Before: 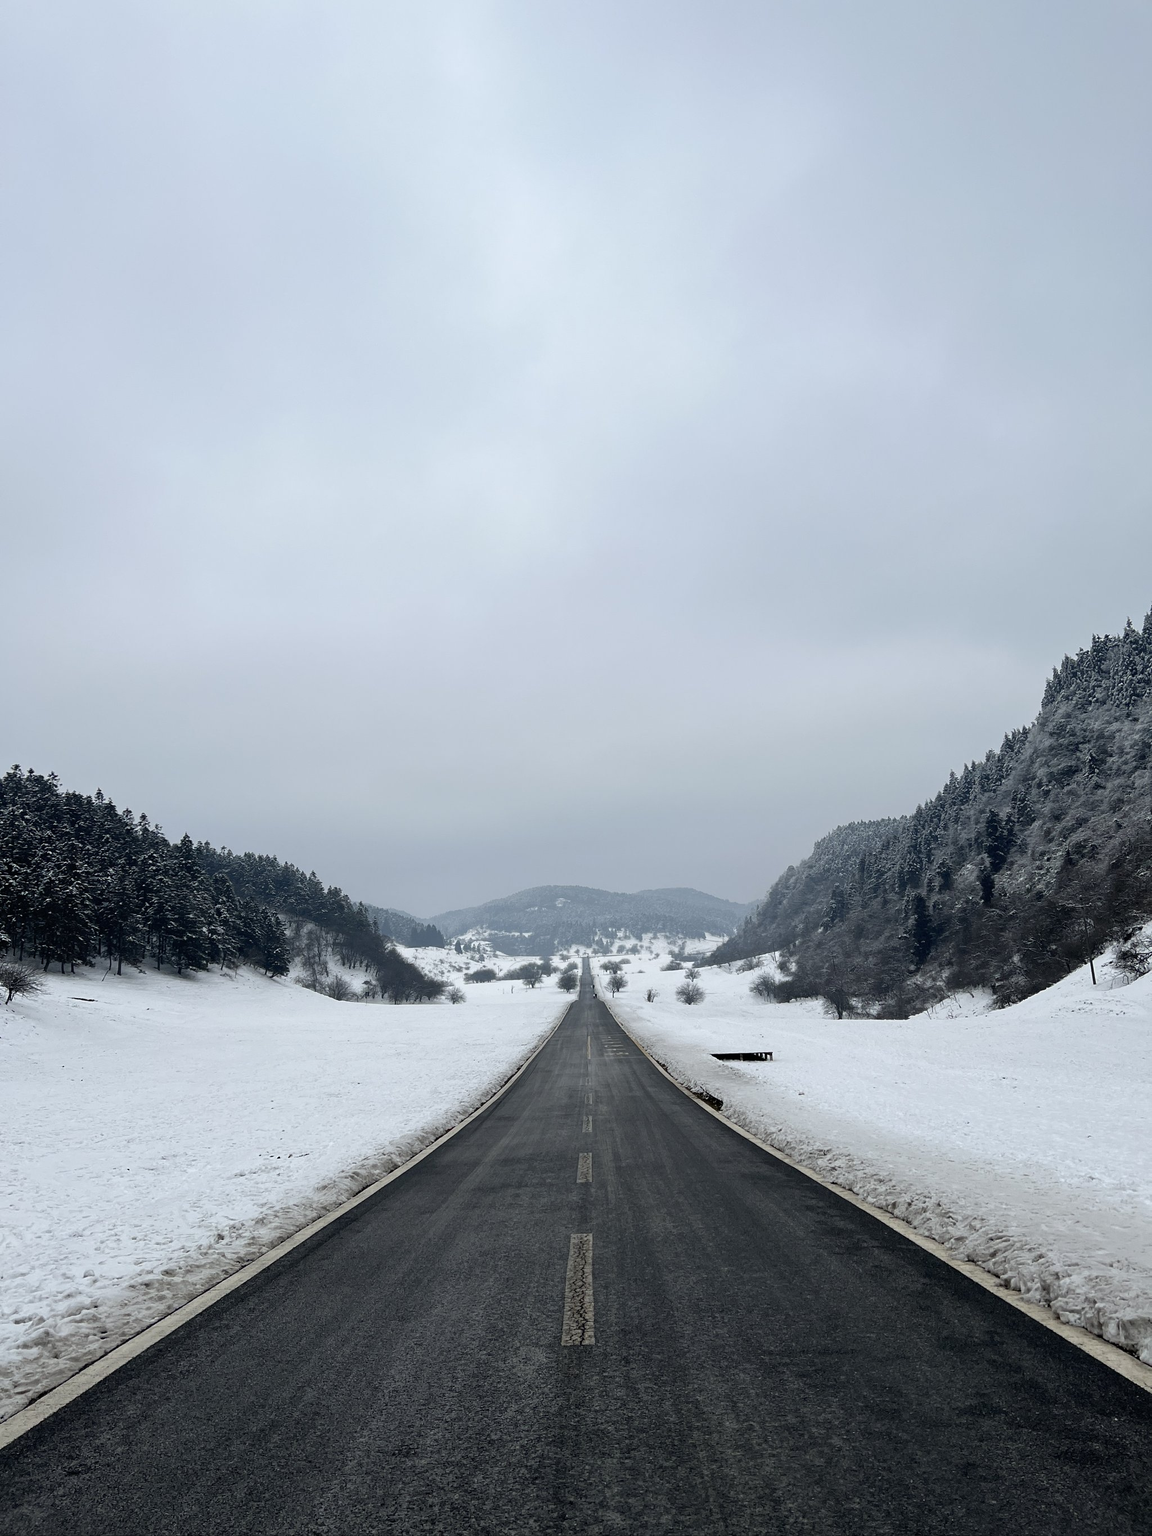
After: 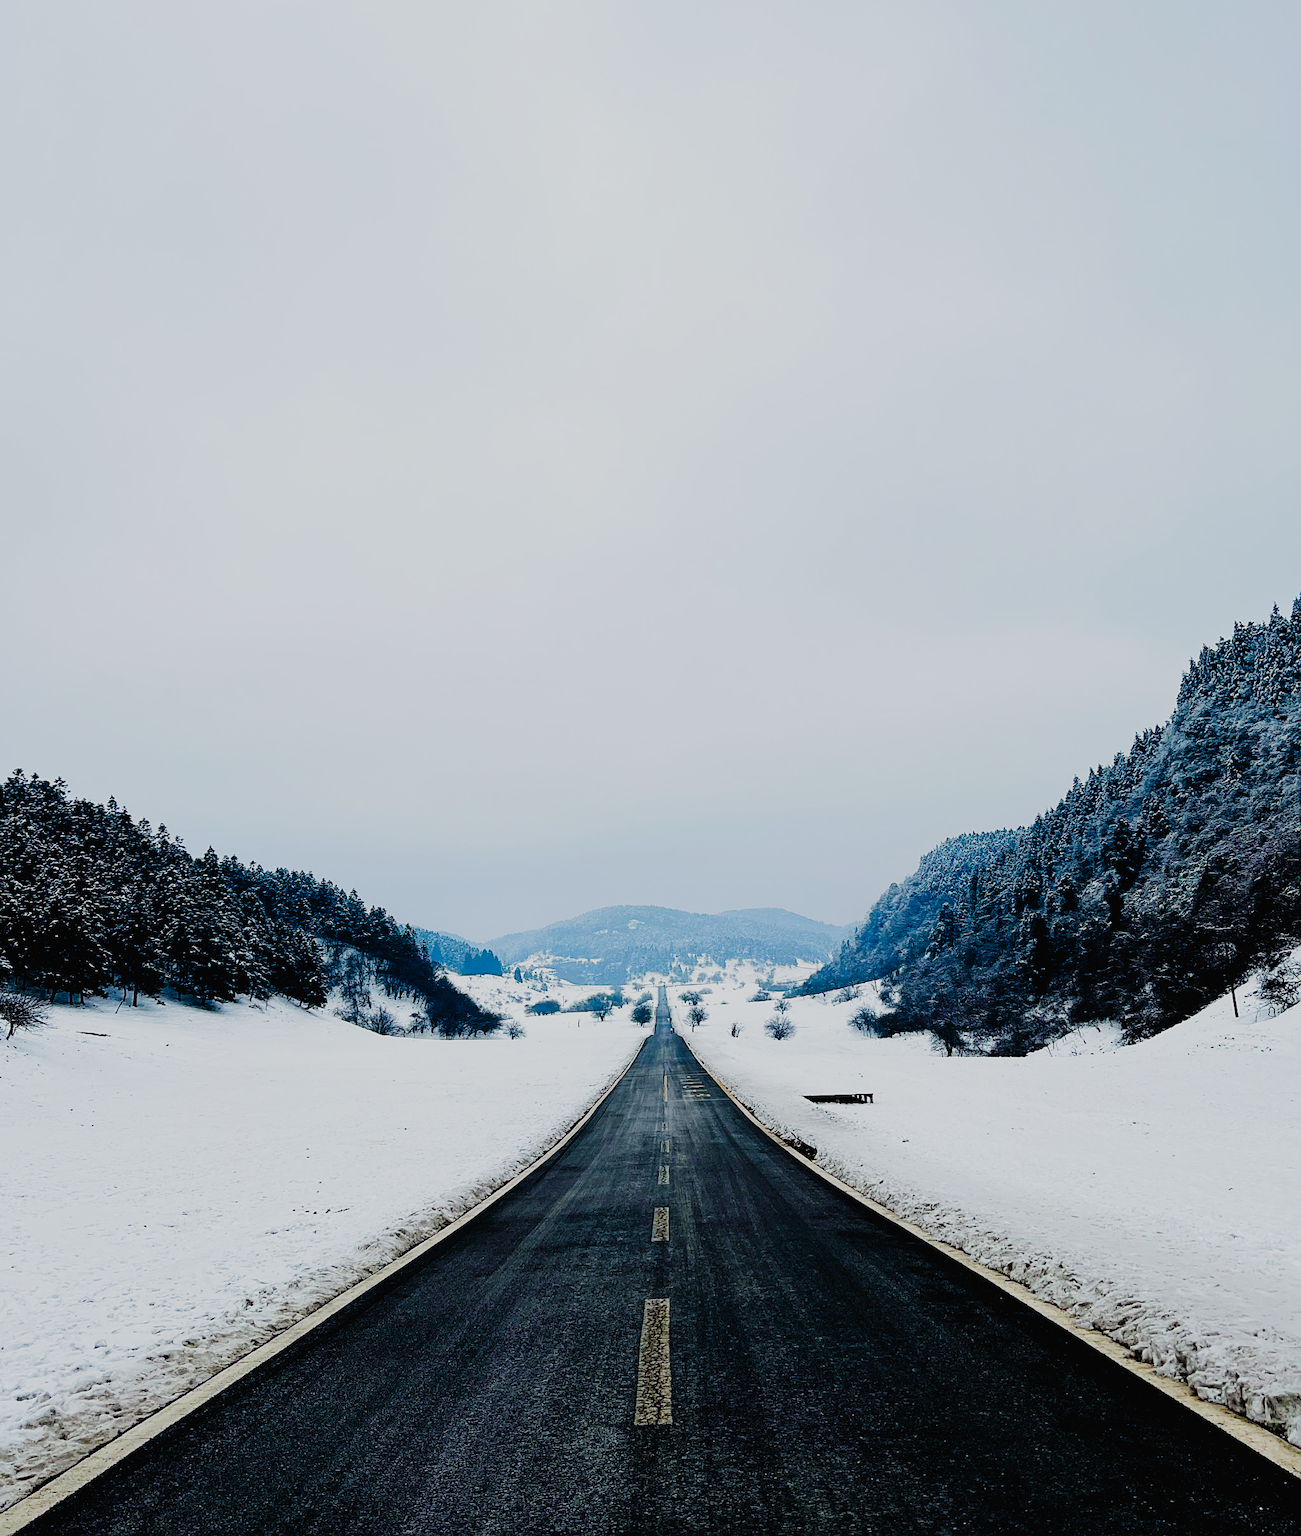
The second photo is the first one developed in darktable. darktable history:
tone equalizer: -8 EV -0.418 EV, -7 EV -0.413 EV, -6 EV -0.346 EV, -5 EV -0.221 EV, -3 EV 0.207 EV, -2 EV 0.33 EV, -1 EV 0.402 EV, +0 EV 0.42 EV, edges refinement/feathering 500, mask exposure compensation -1.57 EV, preserve details no
crop and rotate: top 5.526%, bottom 5.942%
filmic rgb: black relative exposure -5.15 EV, white relative exposure 3.98 EV, hardness 2.9, contrast 1.298, add noise in highlights 0.001, preserve chrominance no, color science v3 (2019), use custom middle-gray values true, contrast in highlights soft
tone curve: curves: ch0 [(0, 0) (0.049, 0.01) (0.154, 0.081) (0.491, 0.519) (0.748, 0.765) (1, 0.919)]; ch1 [(0, 0) (0.172, 0.123) (0.317, 0.272) (0.391, 0.424) (0.499, 0.497) (0.531, 0.541) (0.615, 0.608) (0.741, 0.783) (1, 1)]; ch2 [(0, 0) (0.411, 0.424) (0.483, 0.478) (0.546, 0.532) (0.652, 0.633) (1, 1)], preserve colors none
sharpen: amount 0.496
contrast brightness saturation: contrast -0.107
color correction: highlights b* -0.038, saturation 1.86
